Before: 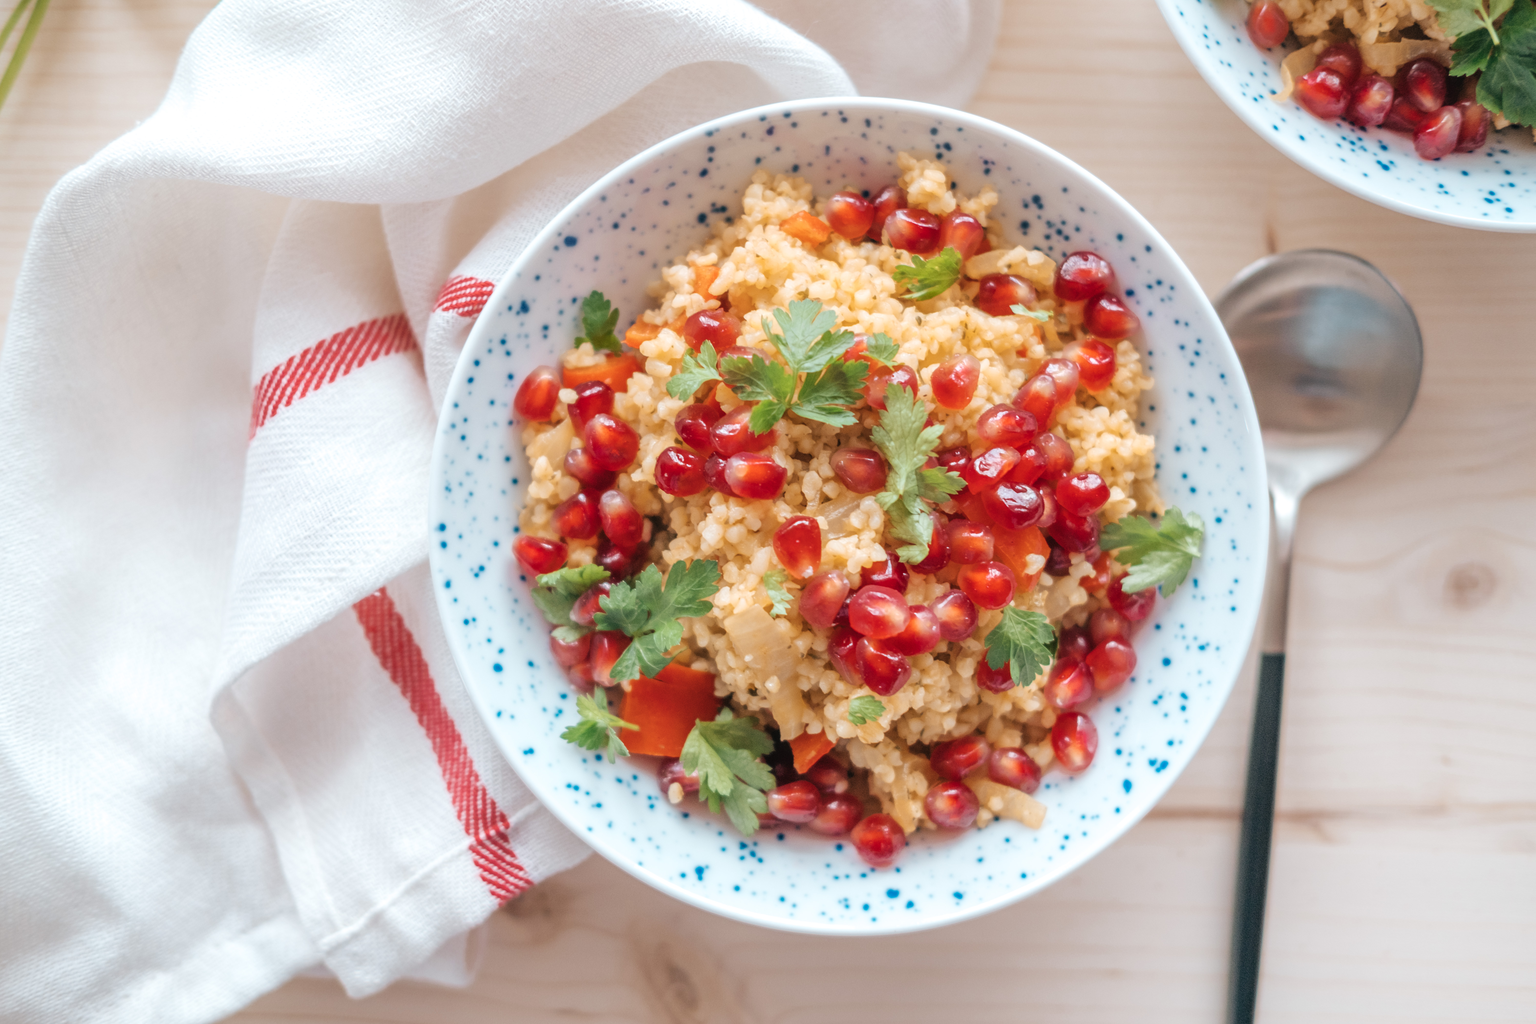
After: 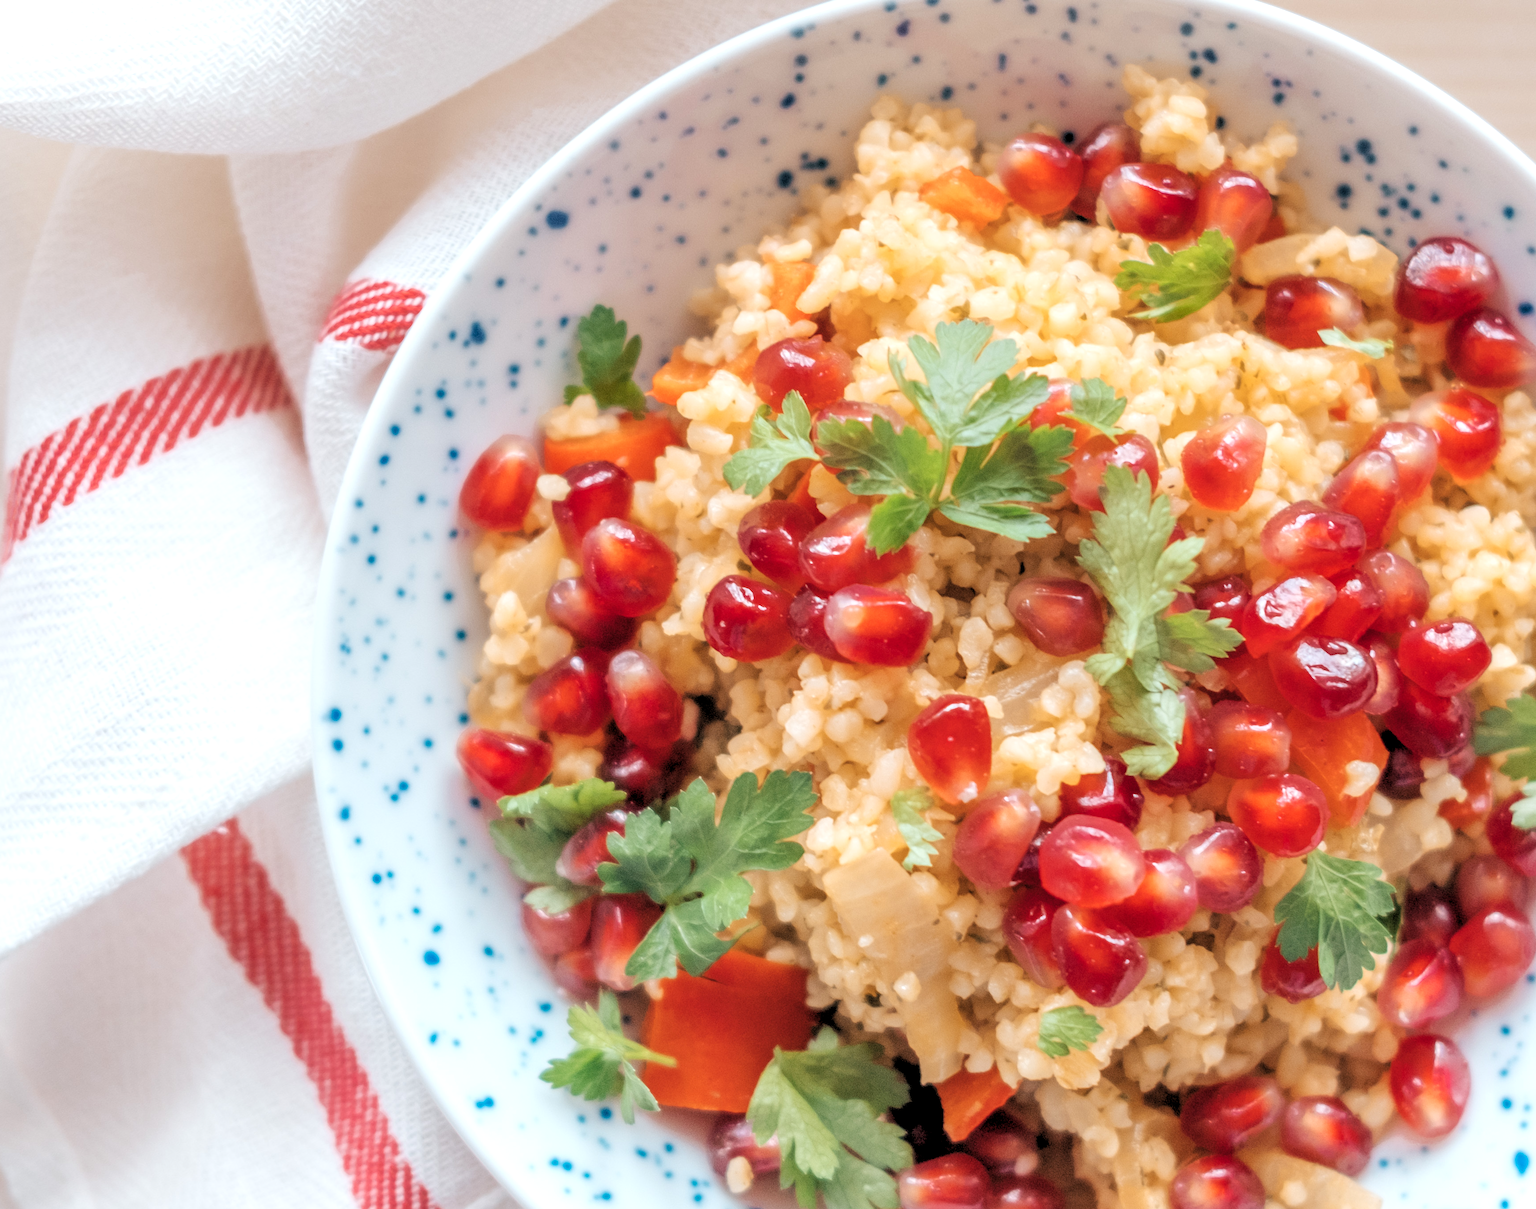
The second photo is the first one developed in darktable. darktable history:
crop: left 16.202%, top 11.208%, right 26.045%, bottom 20.557%
rgb levels: levels [[0.013, 0.434, 0.89], [0, 0.5, 1], [0, 0.5, 1]]
